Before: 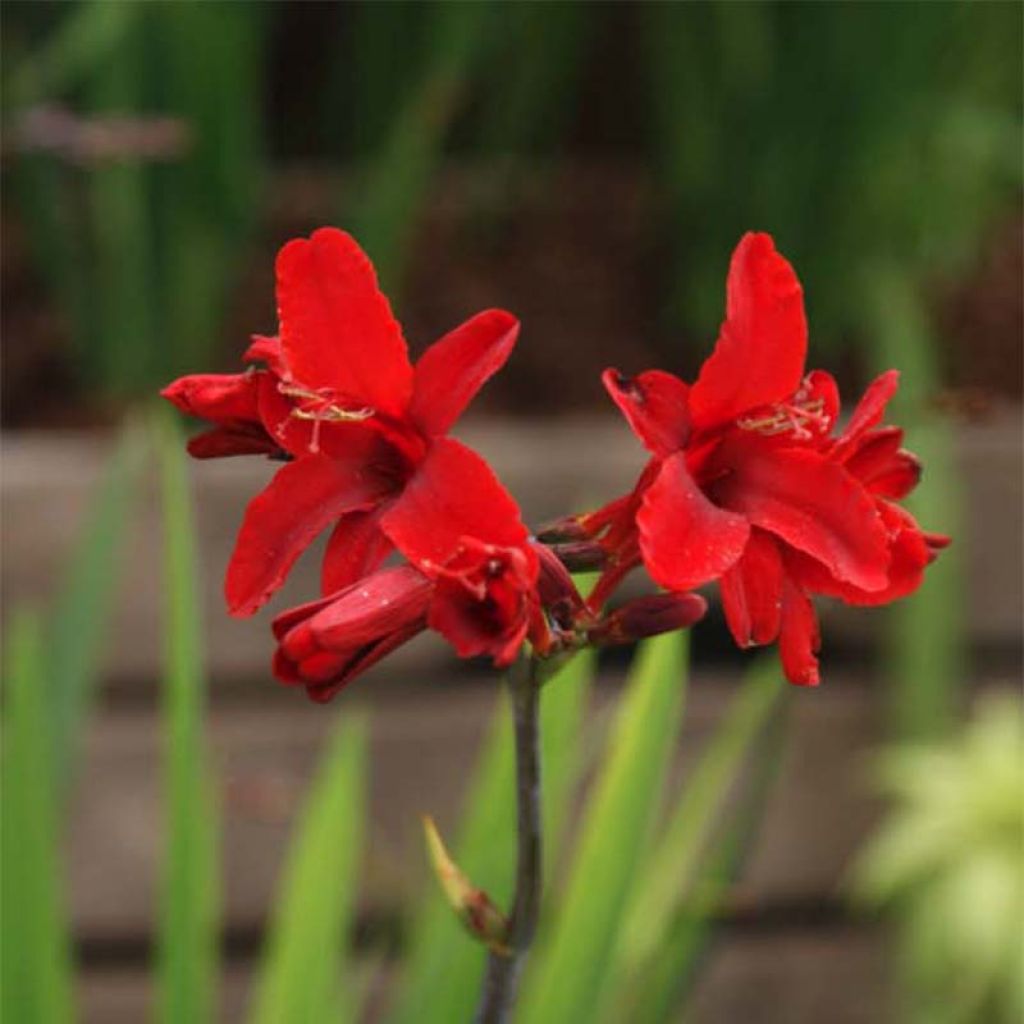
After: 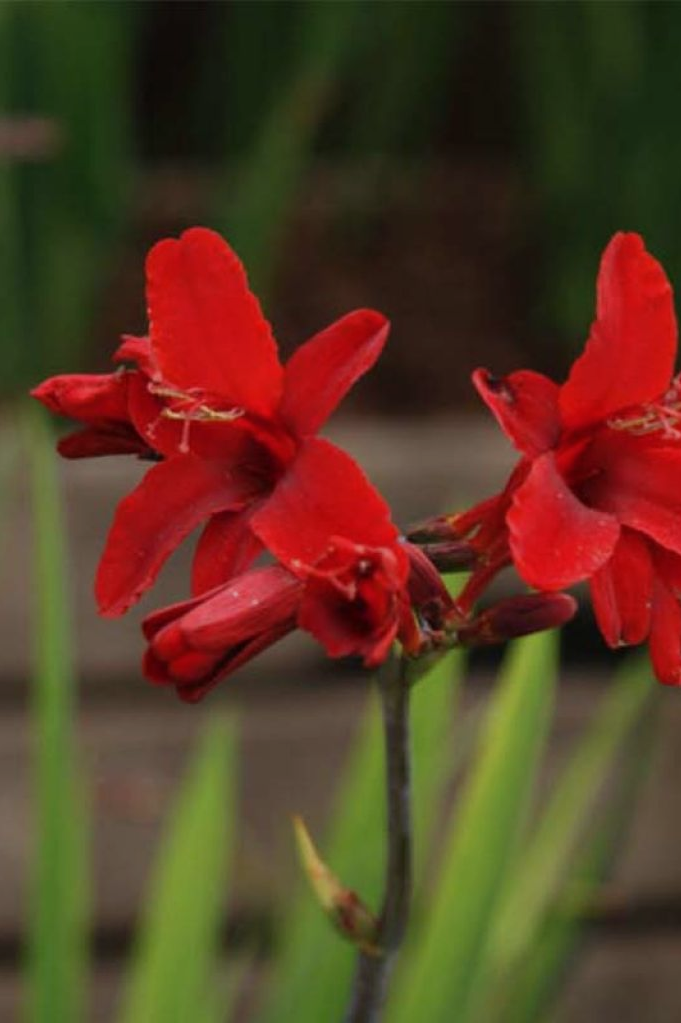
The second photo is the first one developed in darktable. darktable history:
crop and rotate: left 12.763%, right 20.643%
shadows and highlights: shadows 11.58, white point adjustment 1.18, soften with gaussian
exposure: exposure -0.489 EV, compensate highlight preservation false
